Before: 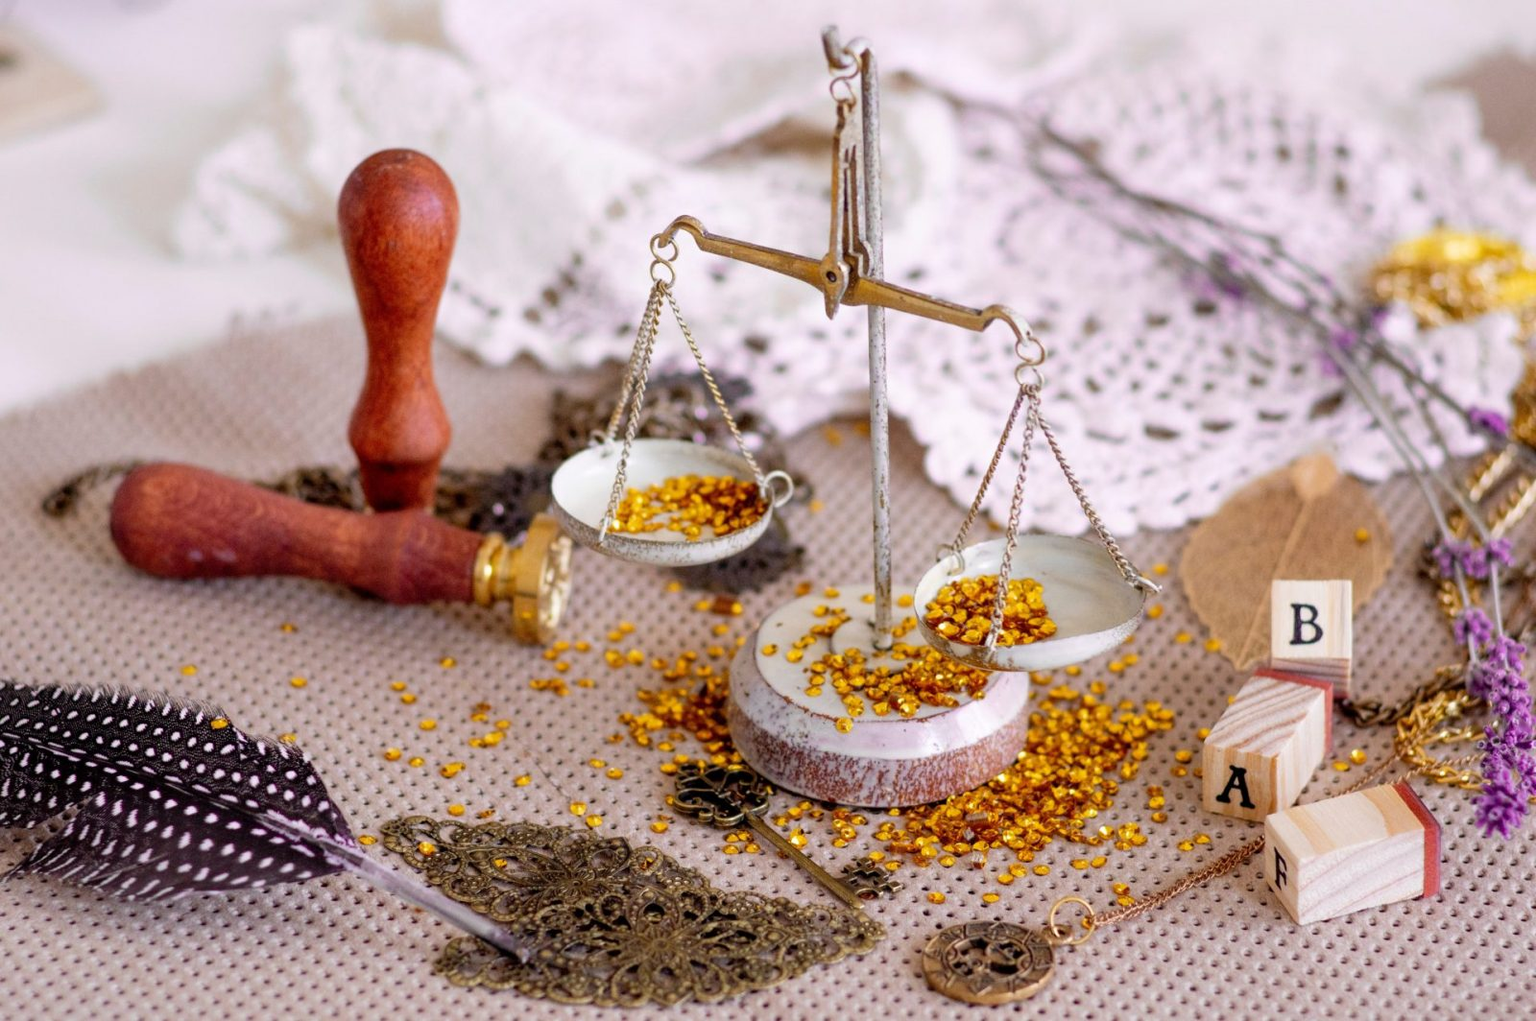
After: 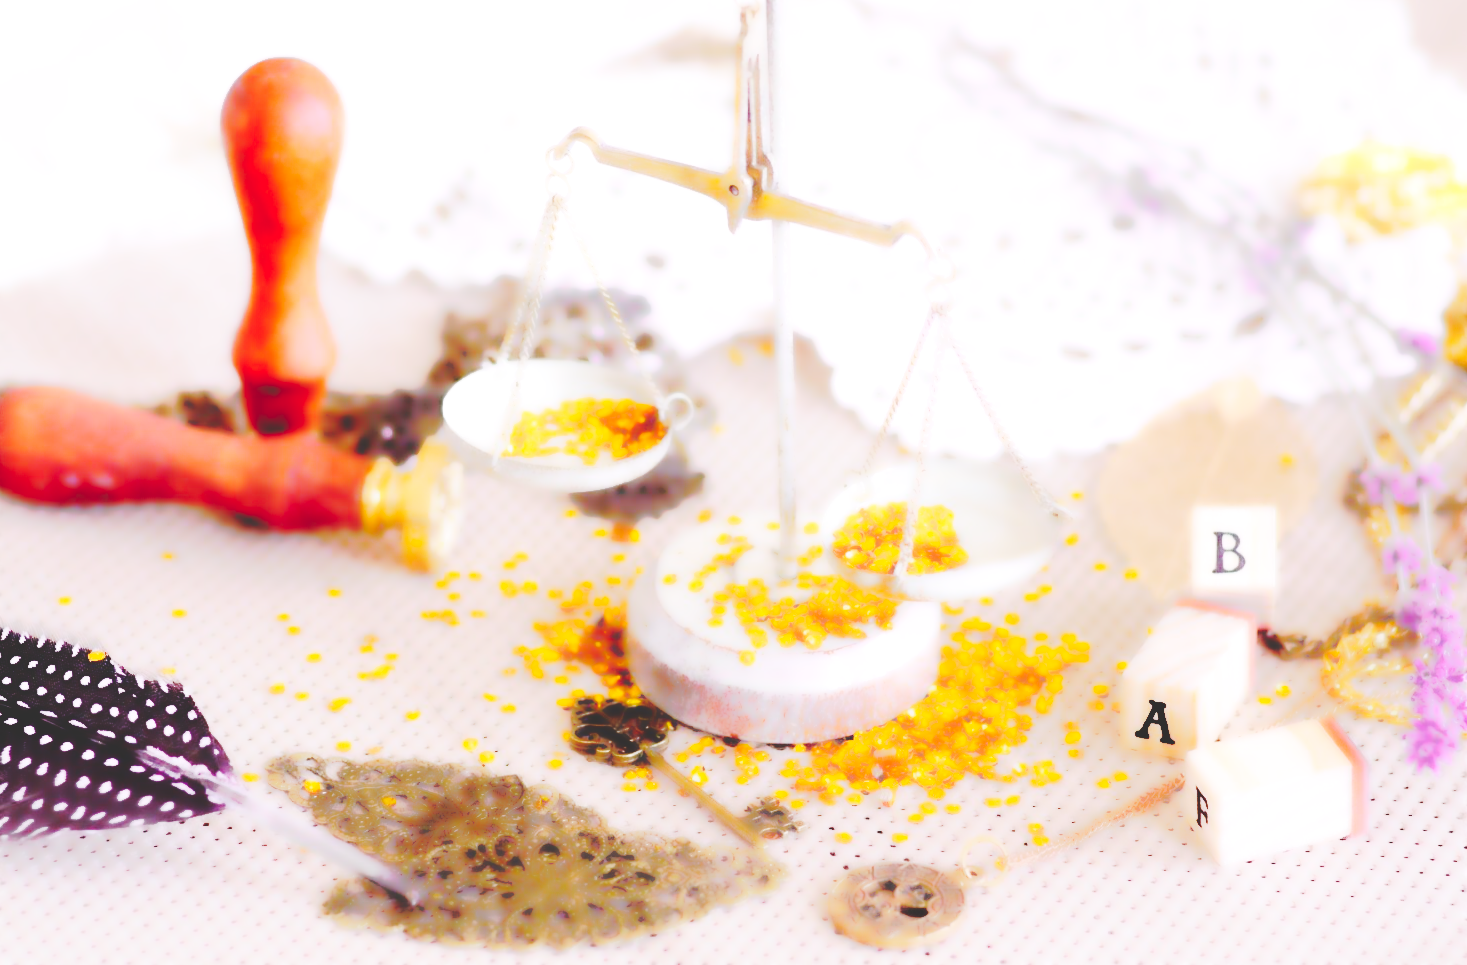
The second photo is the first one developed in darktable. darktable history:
base curve: curves: ch0 [(0, 0) (0.028, 0.03) (0.121, 0.232) (0.46, 0.748) (0.859, 0.968) (1, 1)], preserve colors none
crop and rotate: left 8.262%, top 9.226%
white balance: red 0.983, blue 1.036
exposure: black level correction 0, exposure 0.7 EV, compensate exposure bias true, compensate highlight preservation false
tone curve: curves: ch0 [(0, 0) (0.003, 0.174) (0.011, 0.178) (0.025, 0.182) (0.044, 0.185) (0.069, 0.191) (0.1, 0.194) (0.136, 0.199) (0.177, 0.219) (0.224, 0.246) (0.277, 0.284) (0.335, 0.35) (0.399, 0.43) (0.468, 0.539) (0.543, 0.637) (0.623, 0.711) (0.709, 0.799) (0.801, 0.865) (0.898, 0.914) (1, 1)], preserve colors none
contrast equalizer: octaves 7, y [[0.6 ×6], [0.55 ×6], [0 ×6], [0 ×6], [0 ×6]], mix -1
lowpass: radius 4, soften with bilateral filter, unbound 0
